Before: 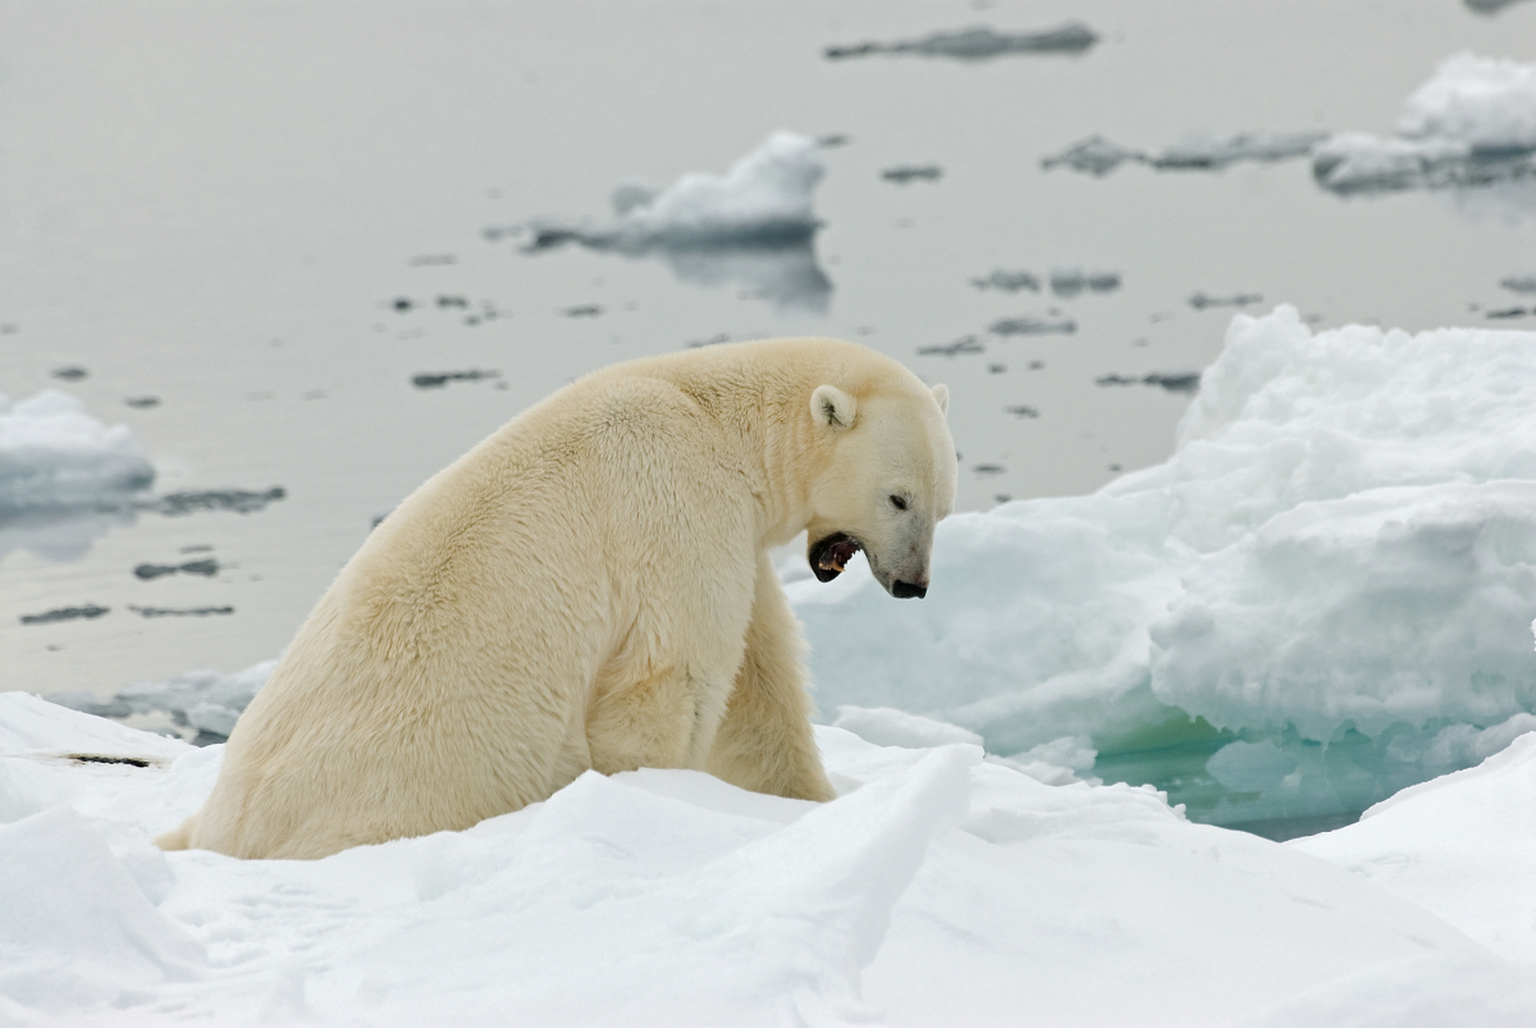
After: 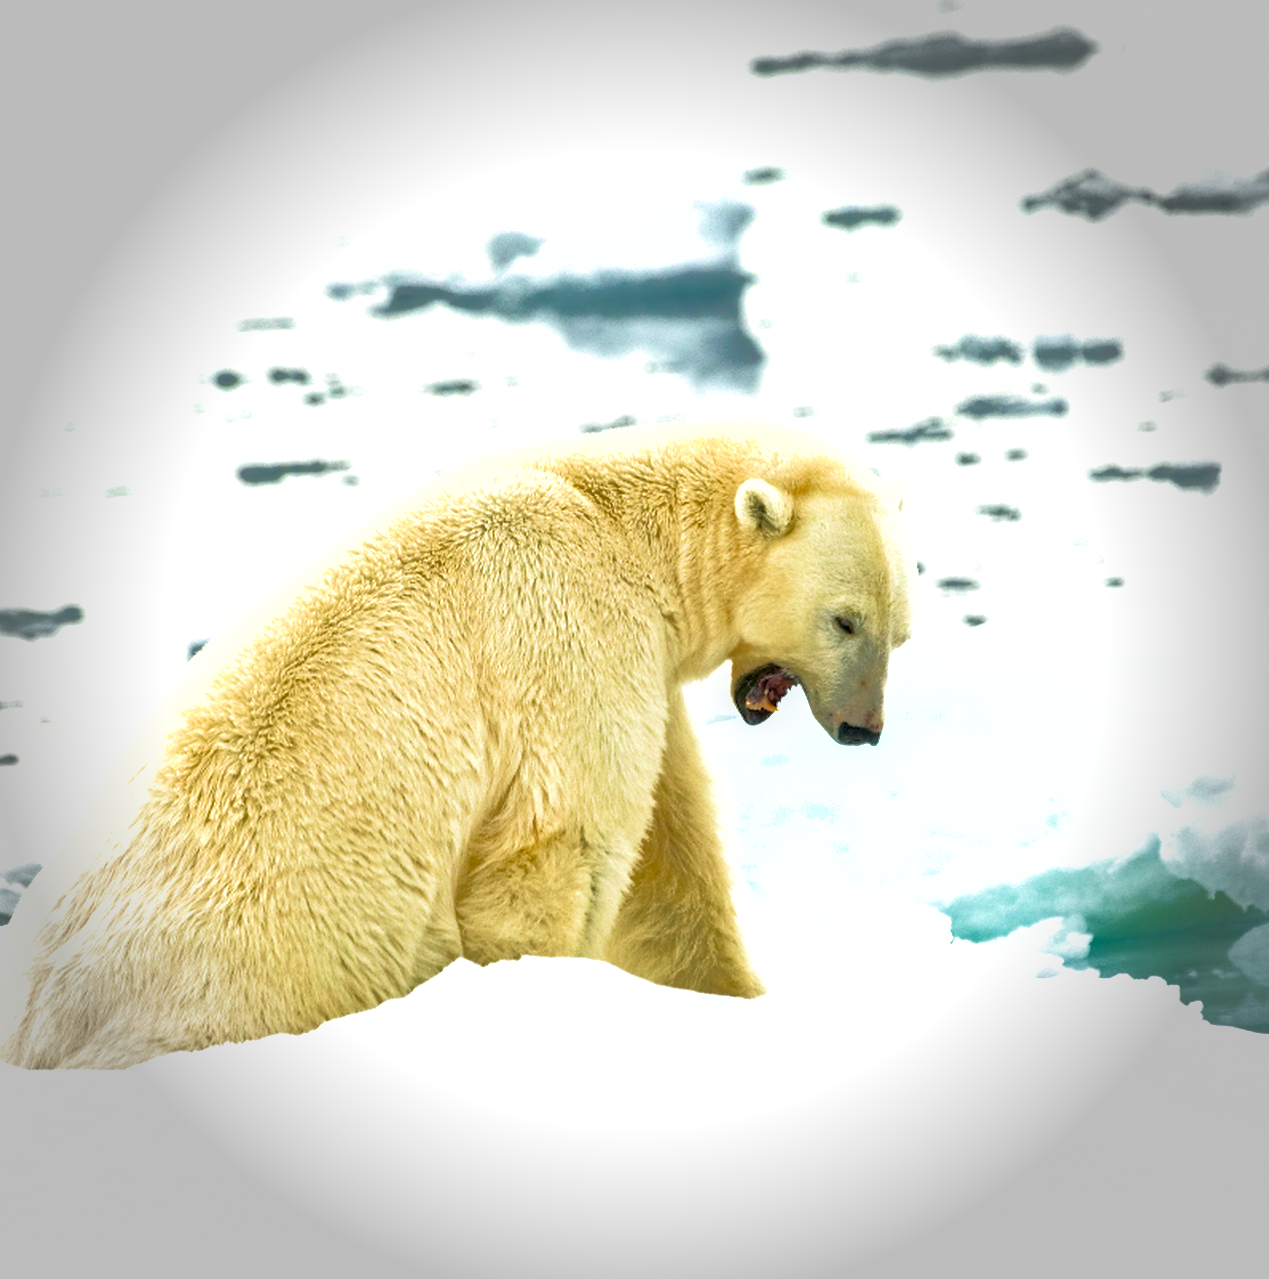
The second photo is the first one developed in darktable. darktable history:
shadows and highlights: on, module defaults
exposure: exposure 1 EV, compensate exposure bias true, compensate highlight preservation false
velvia: strength 44.42%
local contrast: on, module defaults
crop and rotate: left 14.323%, right 19.328%
vignetting: fall-off start 76.39%, fall-off radius 28.41%, width/height ratio 0.969
color balance rgb: perceptual saturation grading › global saturation 25.314%, perceptual brilliance grading › global brilliance 2.916%, perceptual brilliance grading › highlights -3.258%, perceptual brilliance grading › shadows 2.632%, global vibrance 9.496%
